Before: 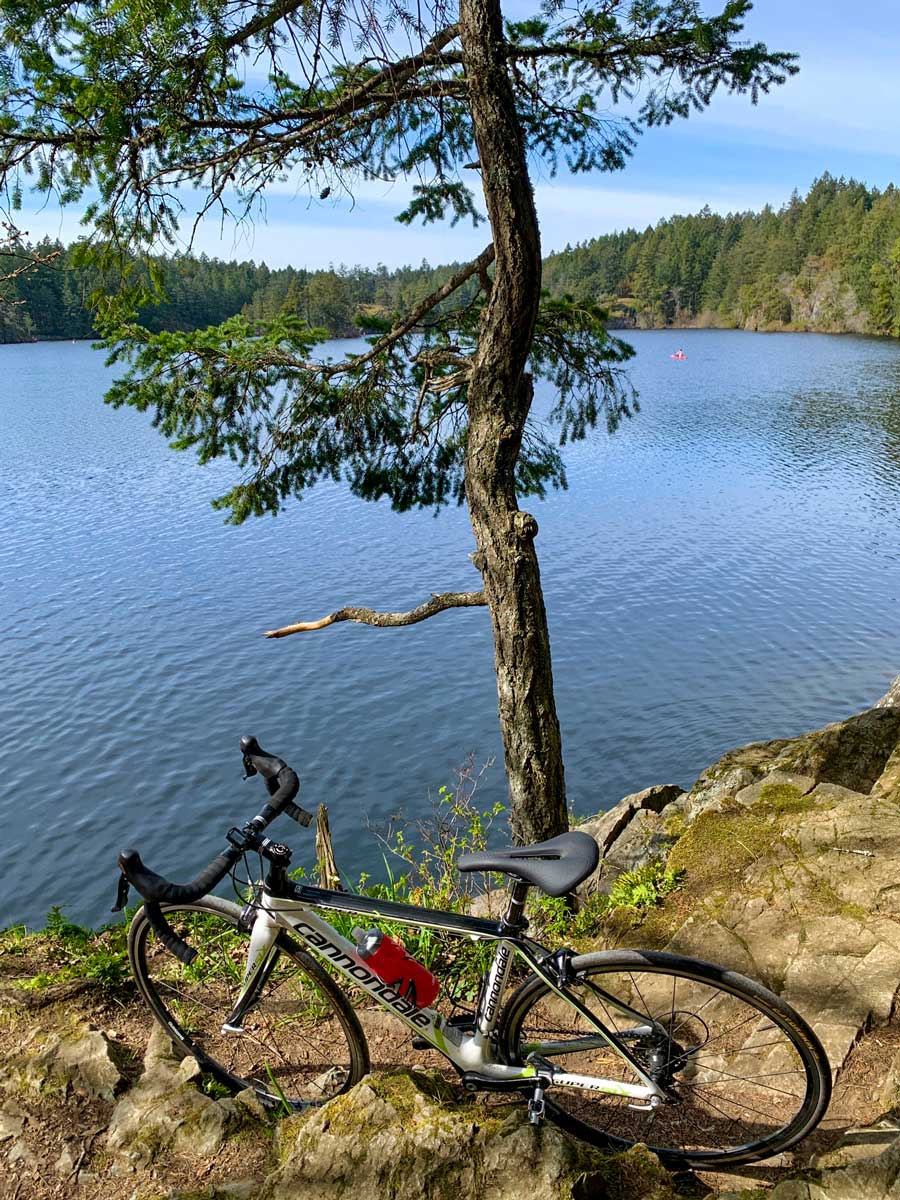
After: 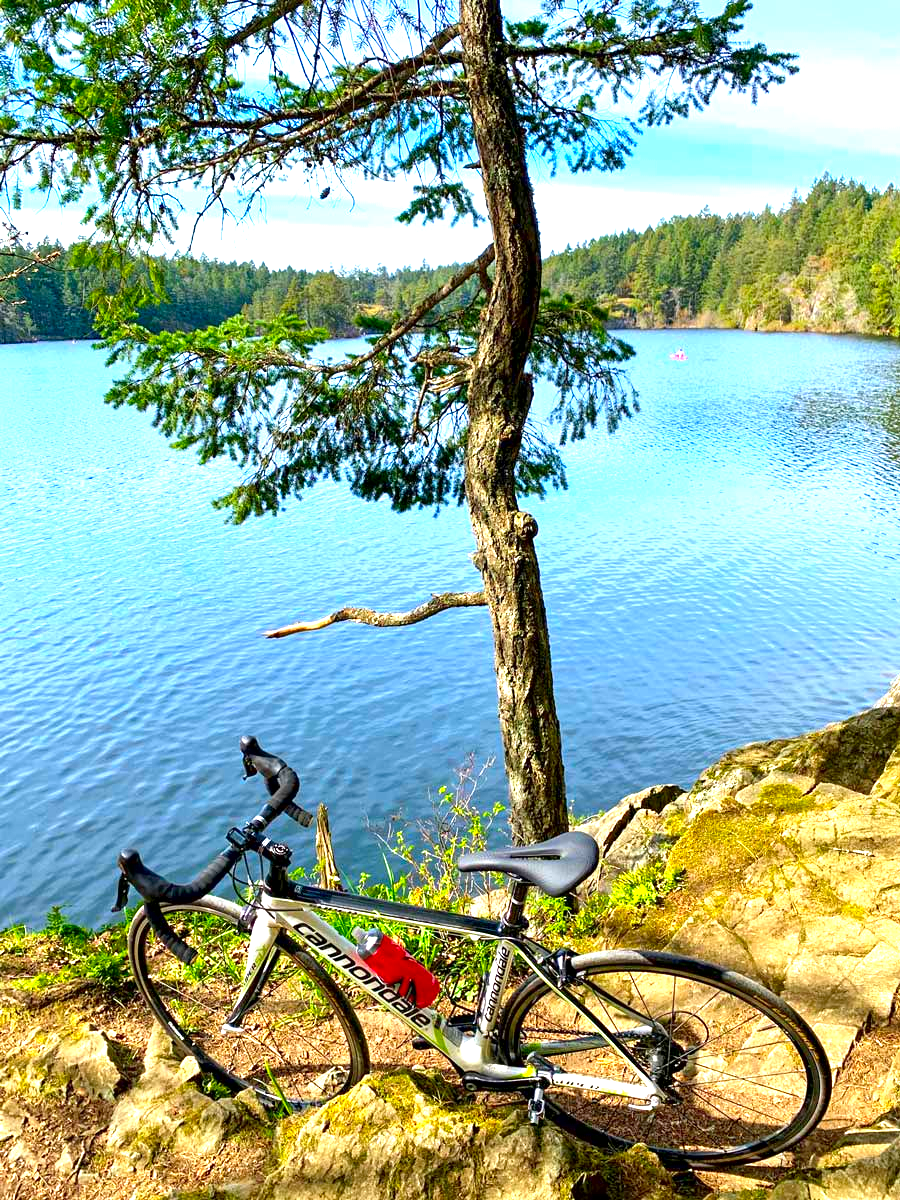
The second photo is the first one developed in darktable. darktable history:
contrast brightness saturation: brightness -0.019, saturation 0.366
exposure: black level correction 0.001, exposure 1.318 EV, compensate highlight preservation false
